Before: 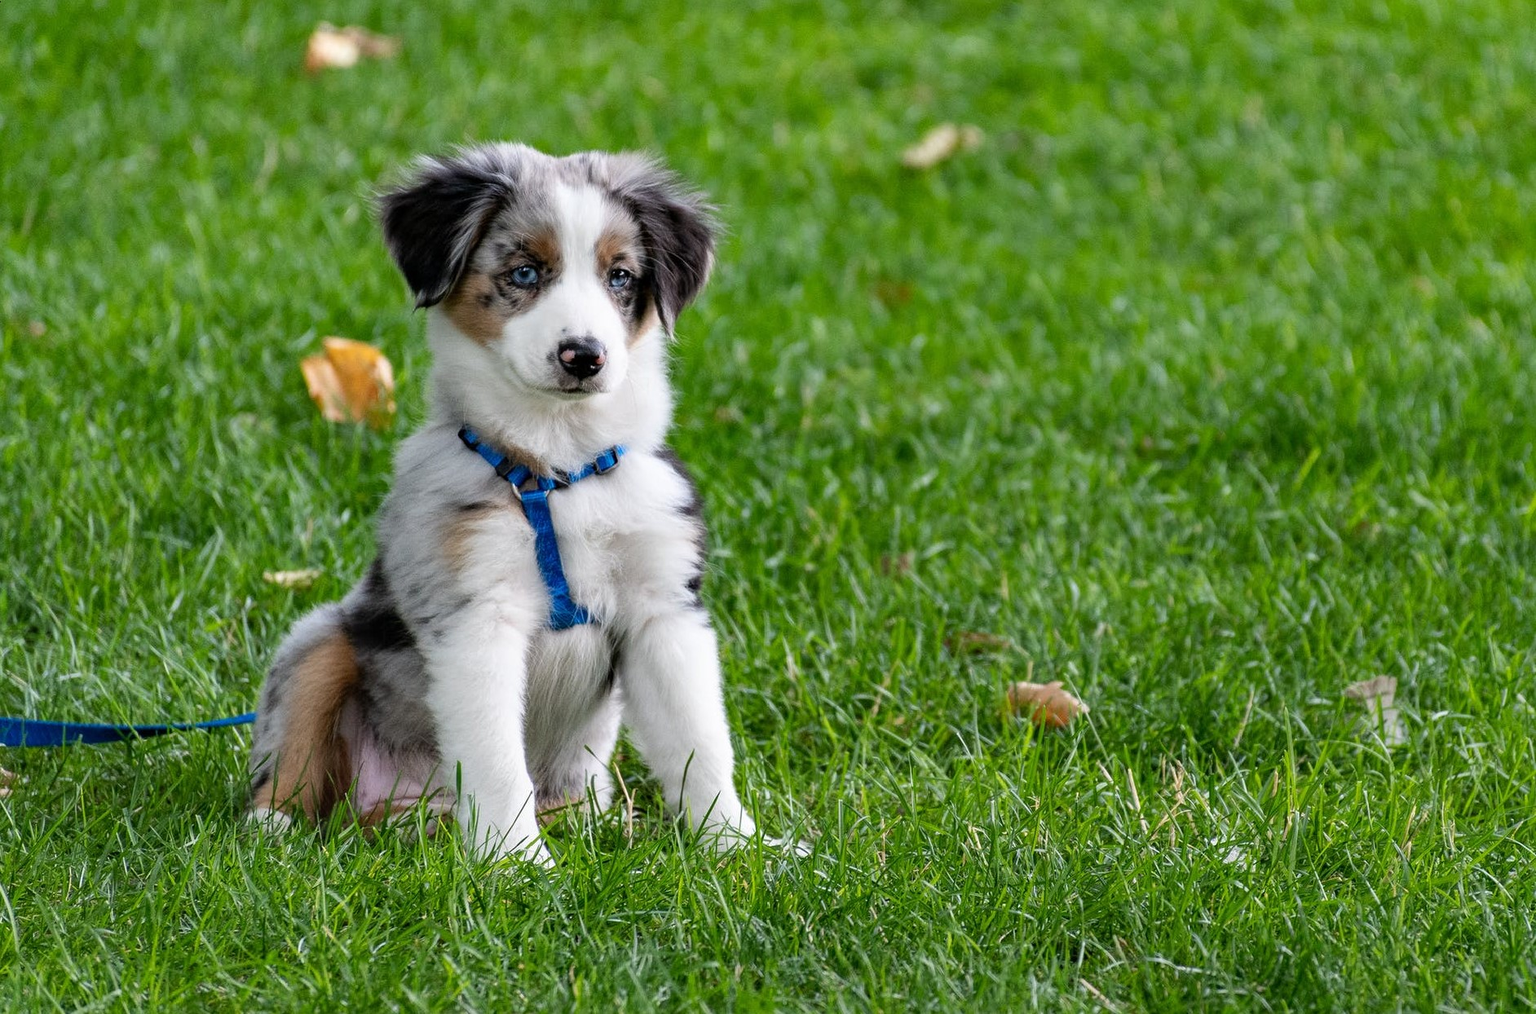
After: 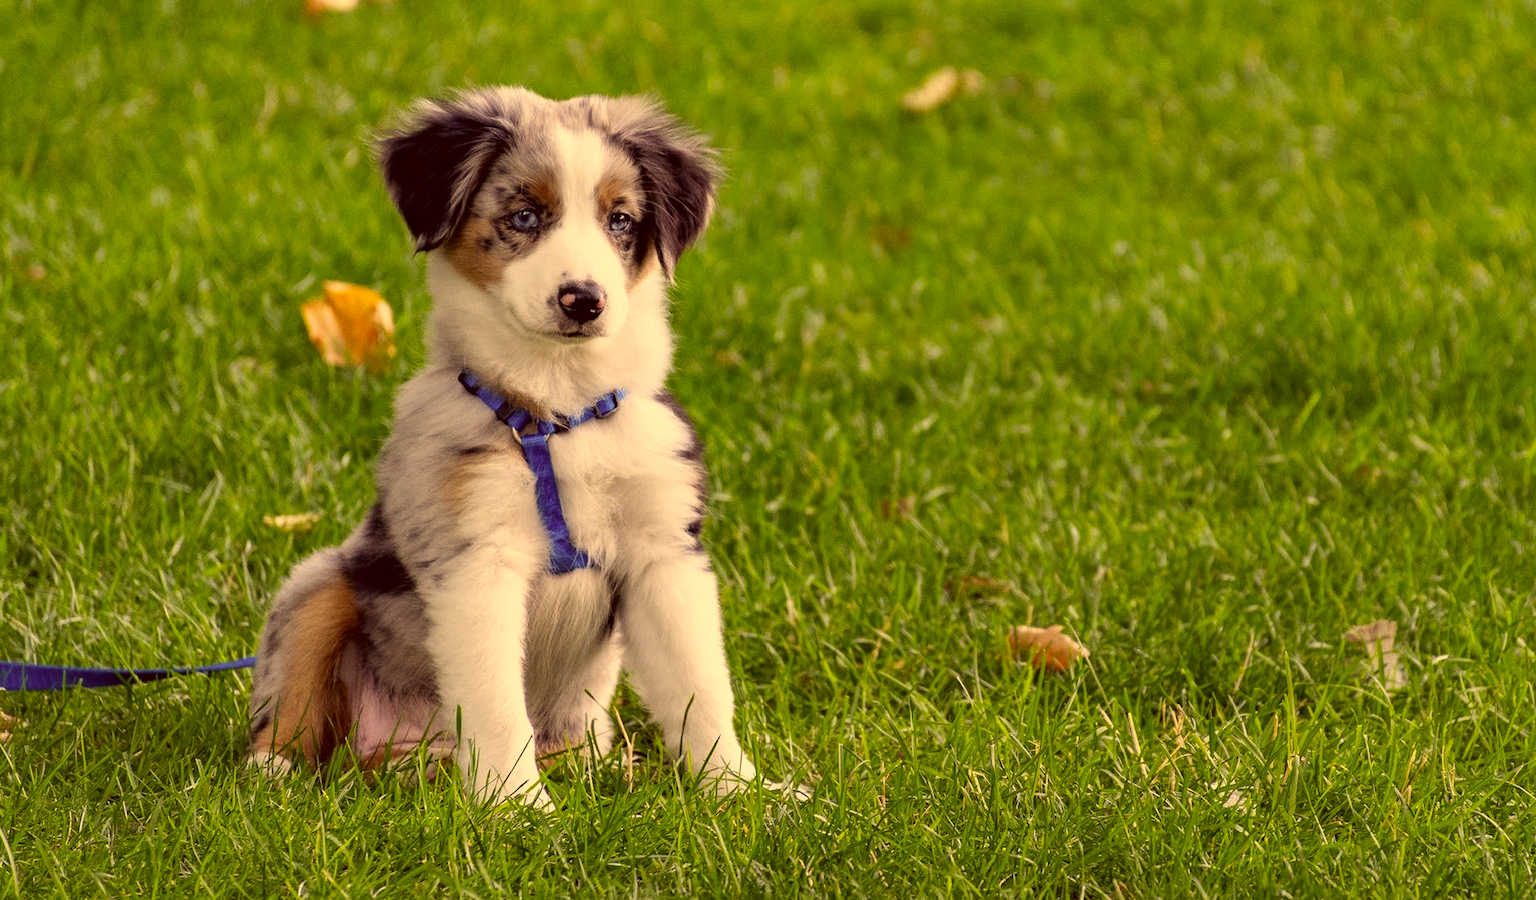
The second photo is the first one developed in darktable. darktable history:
color correction: highlights a* 10.12, highlights b* 39.04, shadows a* 14.62, shadows b* 3.37
crop and rotate: top 5.609%, bottom 5.609%
white balance: emerald 1
